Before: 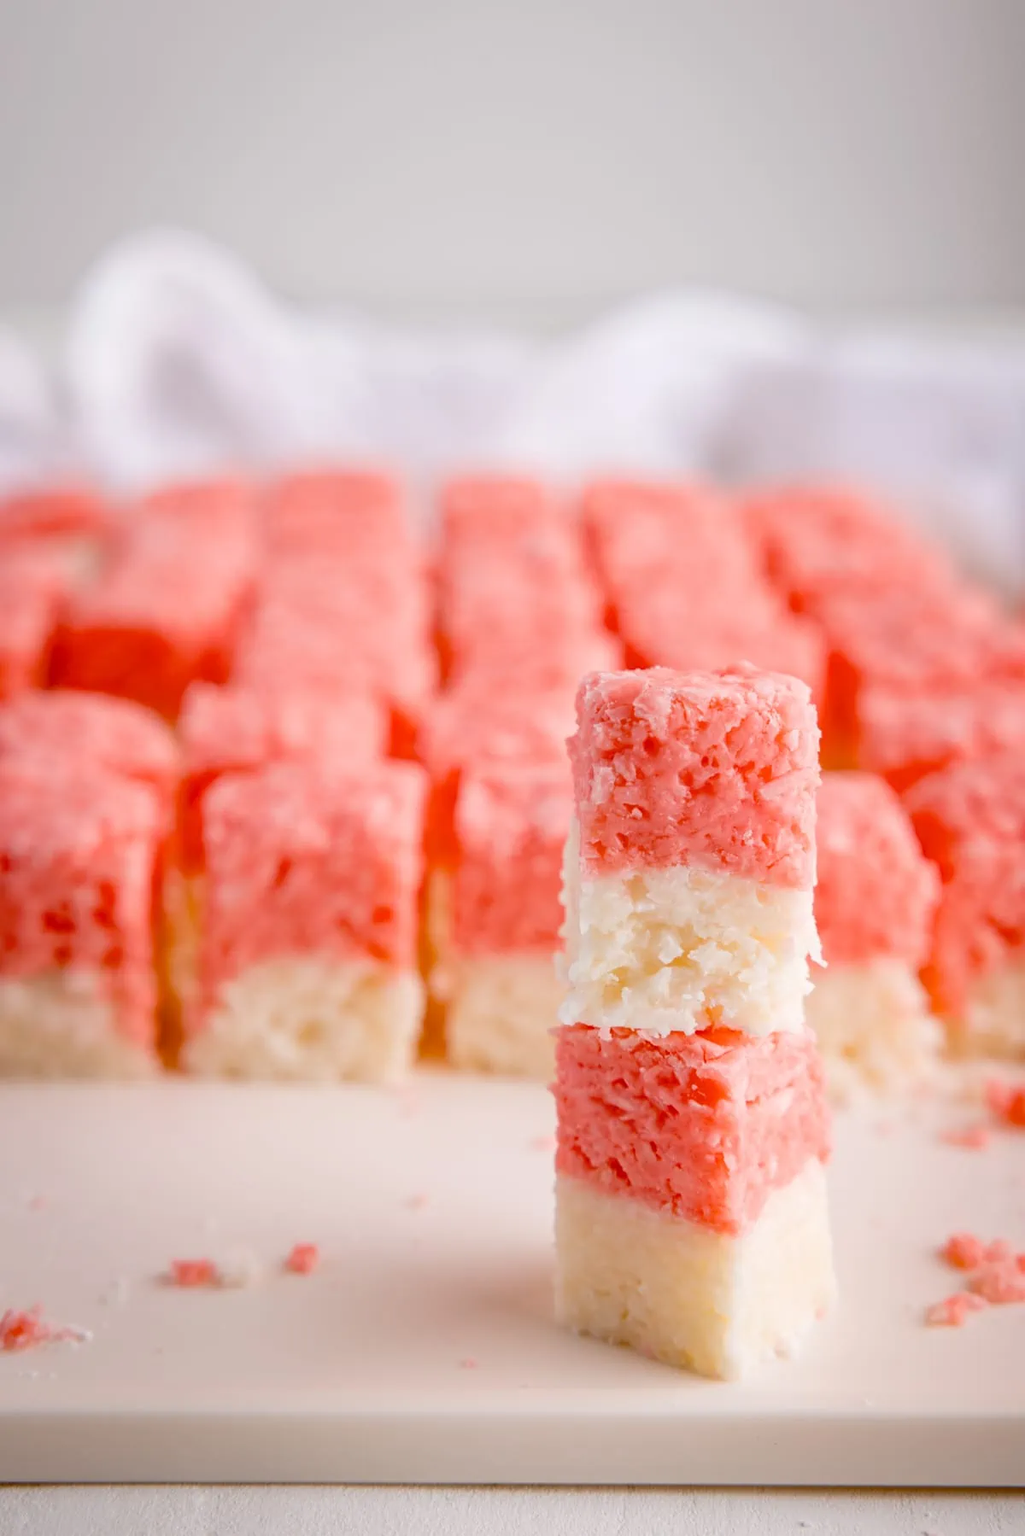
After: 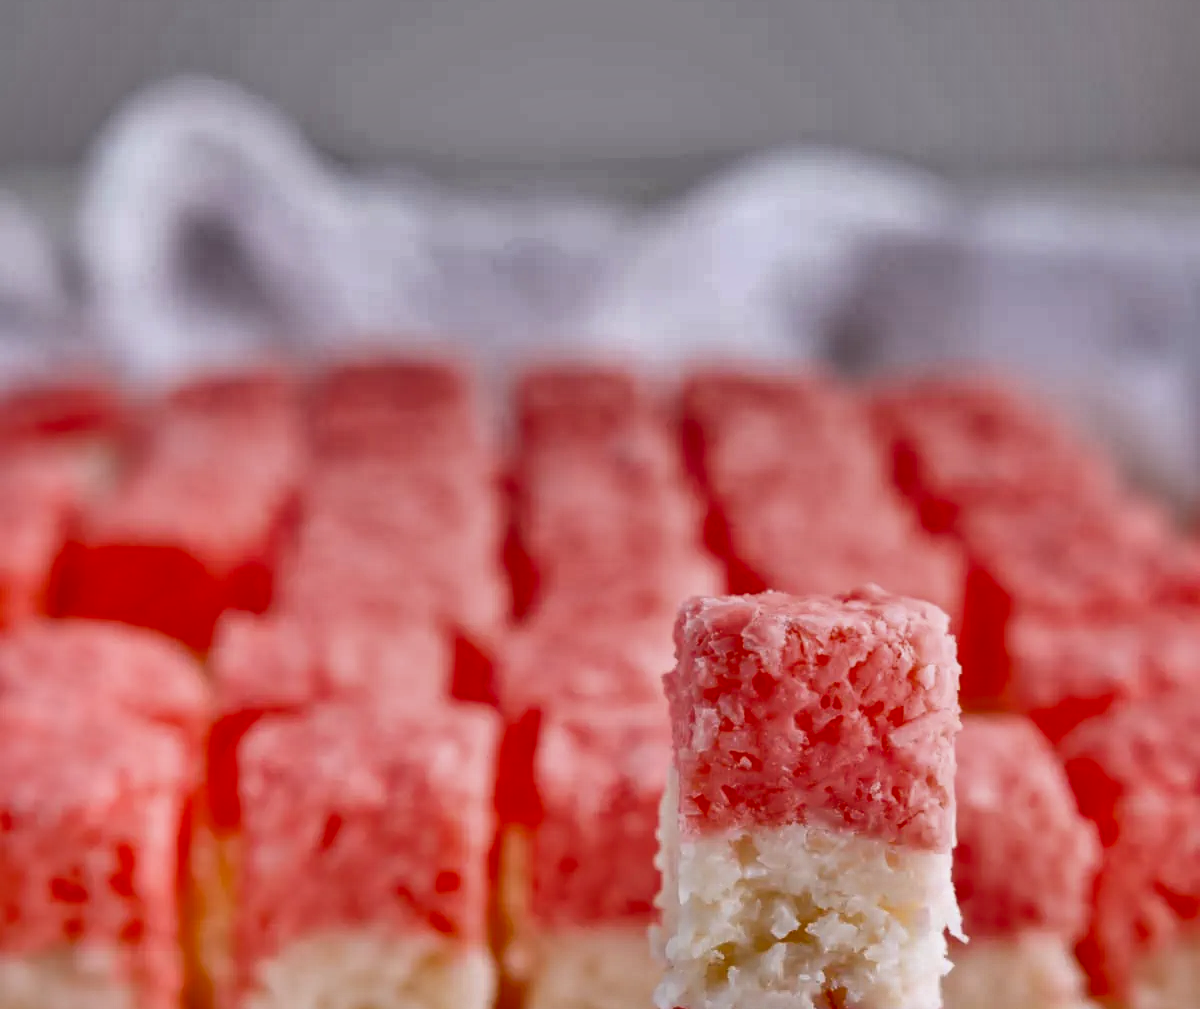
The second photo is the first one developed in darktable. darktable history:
crop and rotate: top 10.605%, bottom 33.274%
color correction: highlights a* -0.137, highlights b* -5.91, shadows a* -0.137, shadows b* -0.137
shadows and highlights: shadows 20.91, highlights -82.73, soften with gaussian
